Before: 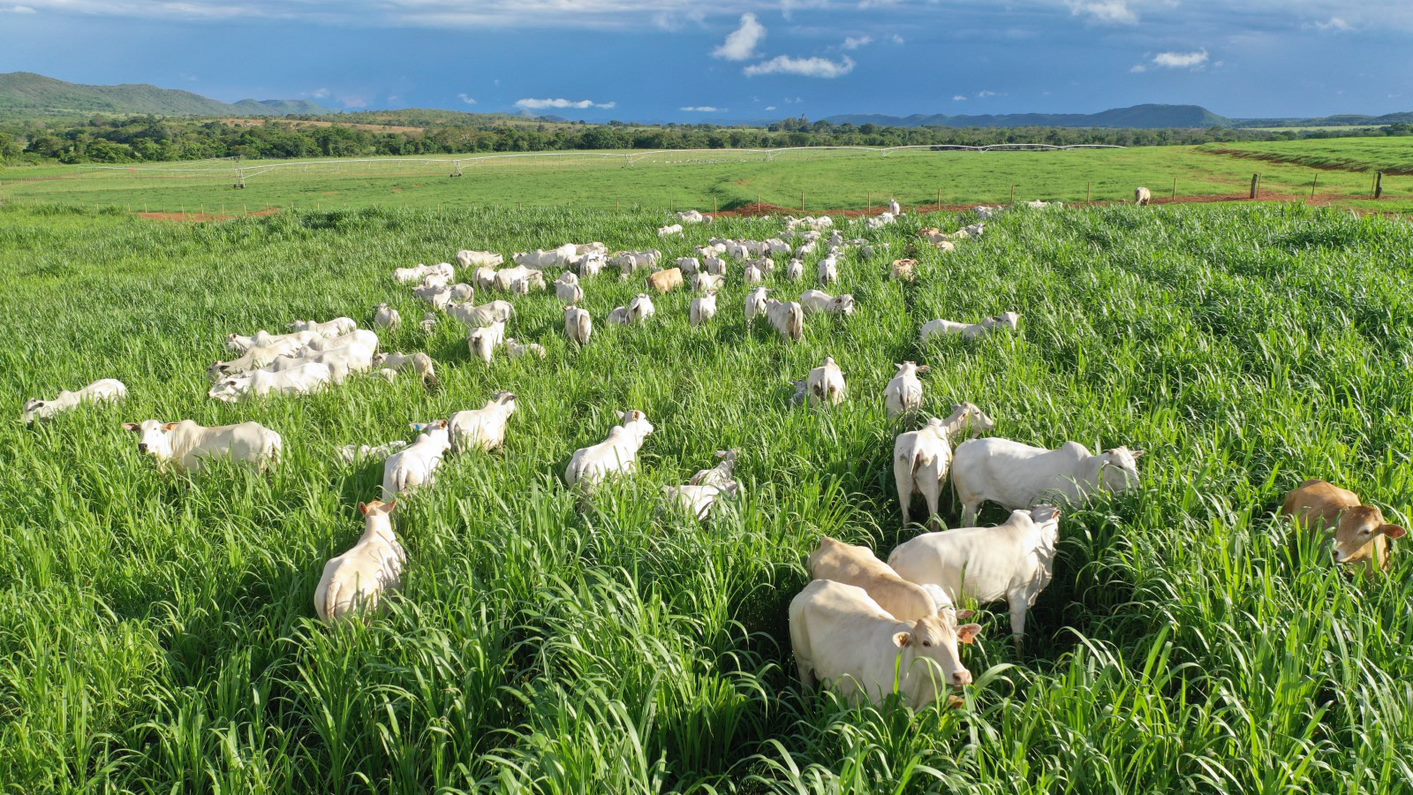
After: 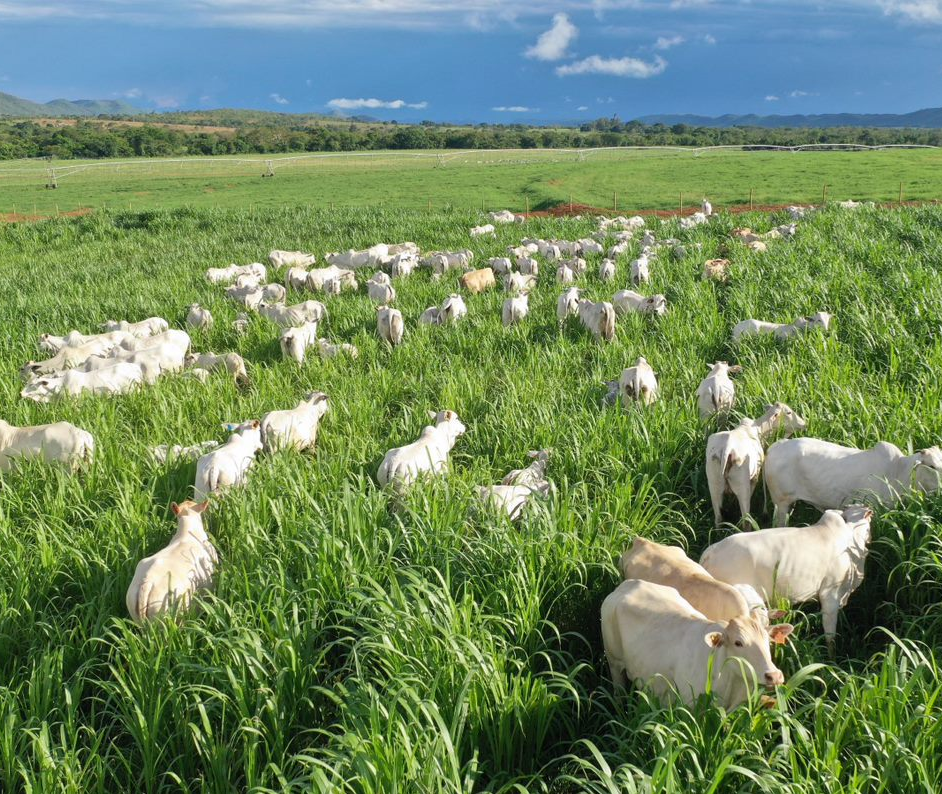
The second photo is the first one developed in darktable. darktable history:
crop and rotate: left 13.341%, right 19.968%
